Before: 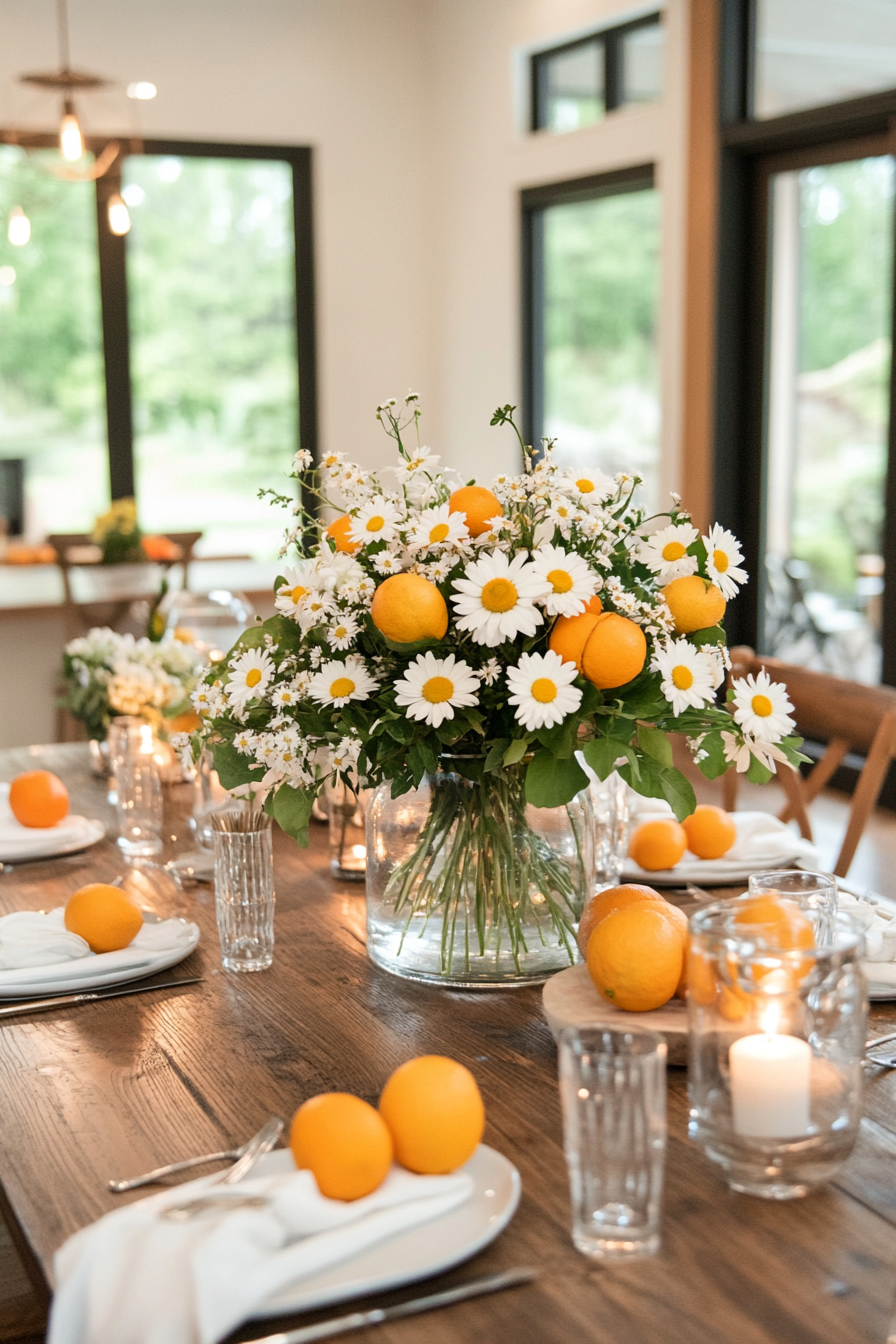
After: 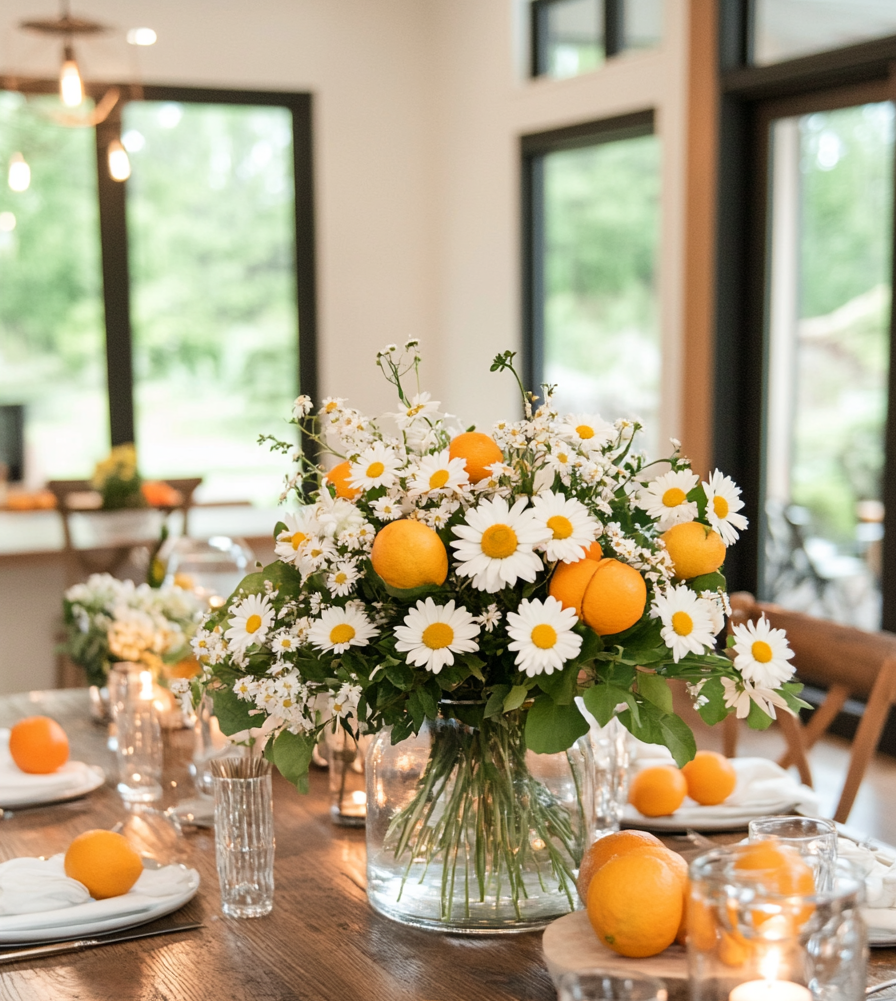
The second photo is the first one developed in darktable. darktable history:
crop: top 4.083%, bottom 21.414%
